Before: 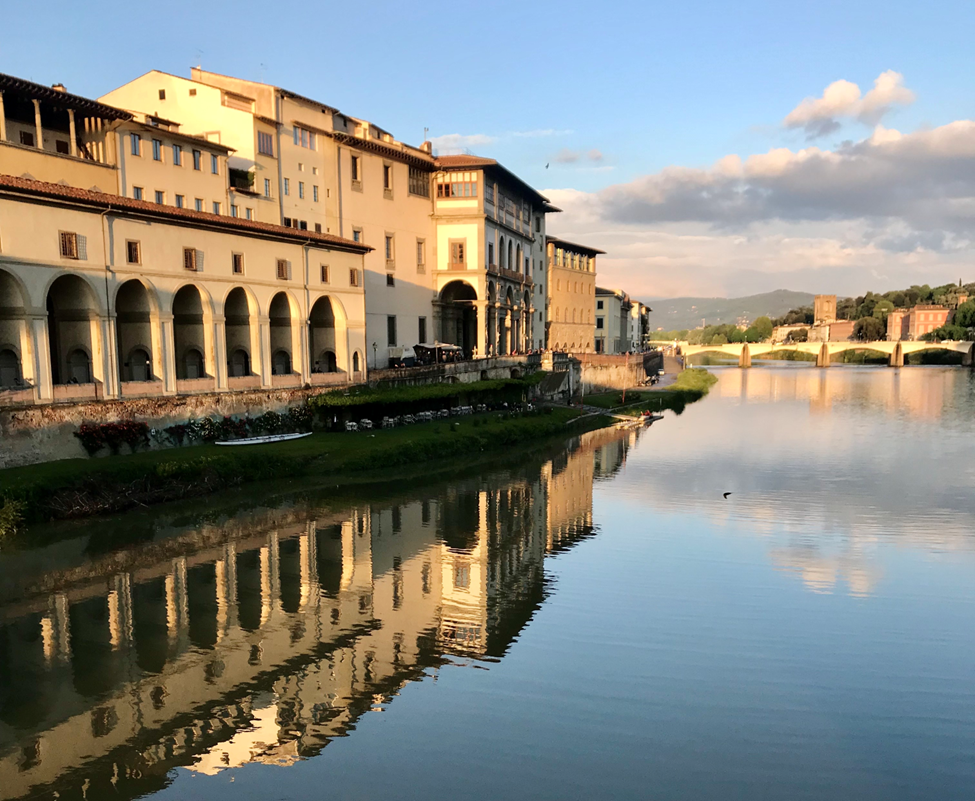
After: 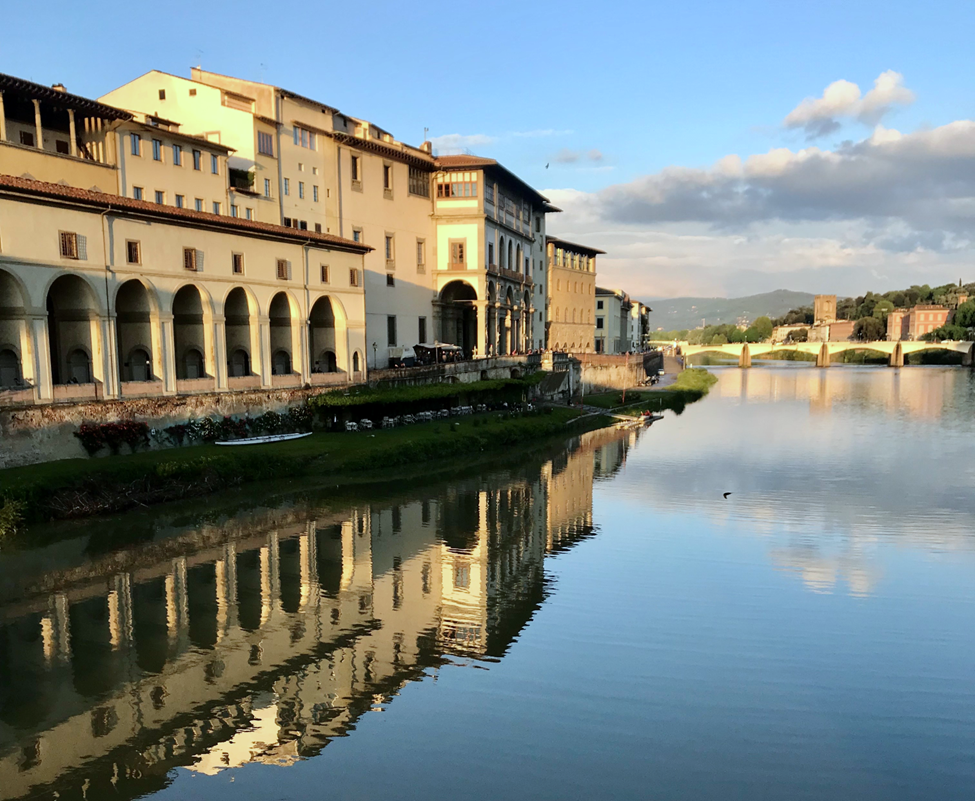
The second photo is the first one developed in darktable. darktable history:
shadows and highlights: shadows 4.1, highlights -17.6, soften with gaussian
white balance: red 0.925, blue 1.046
